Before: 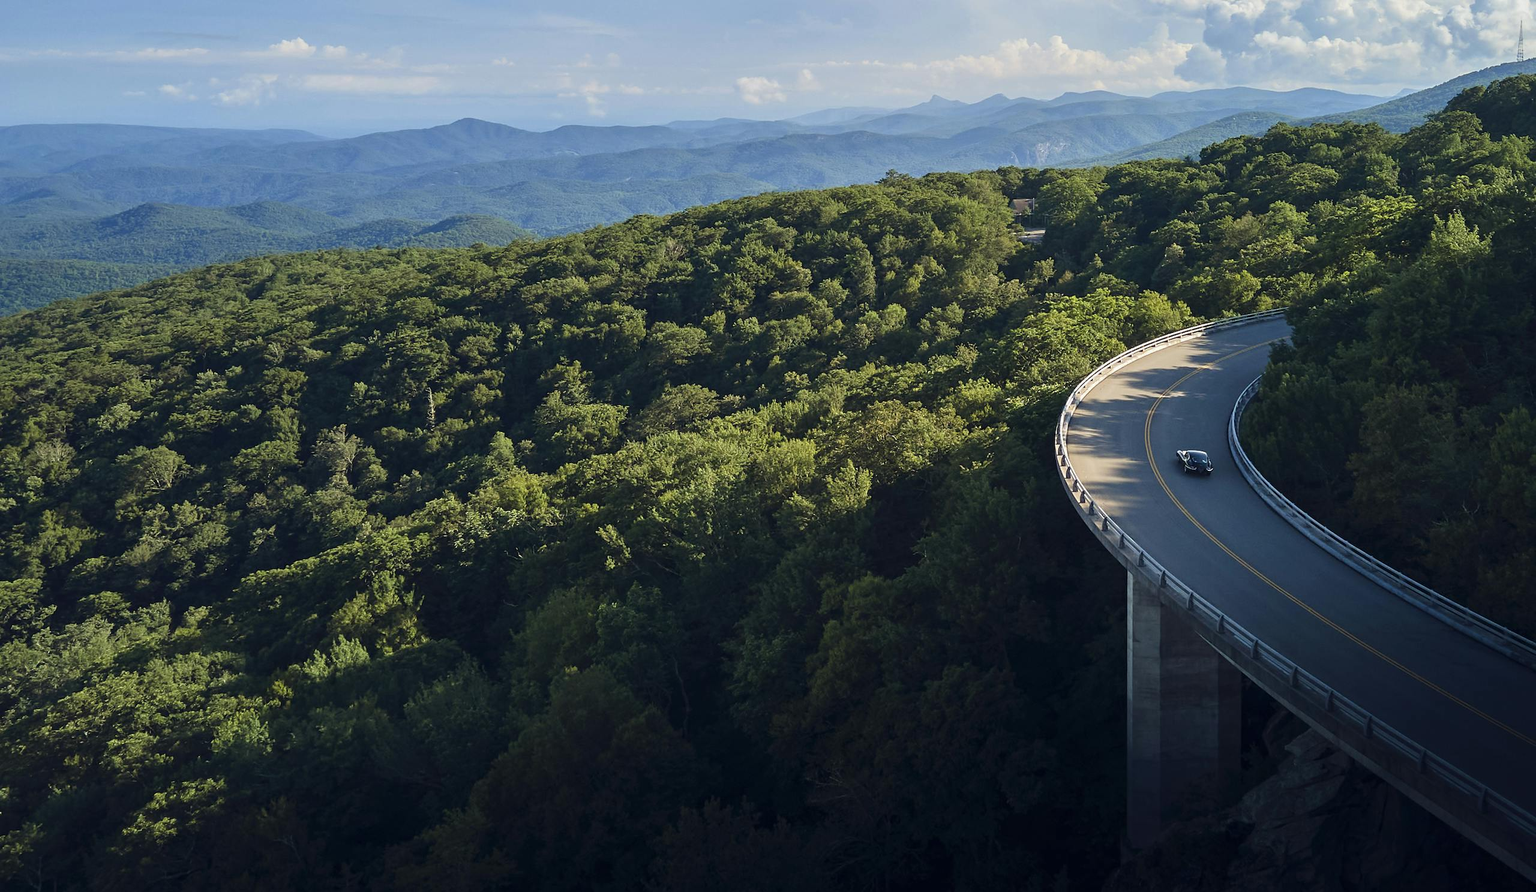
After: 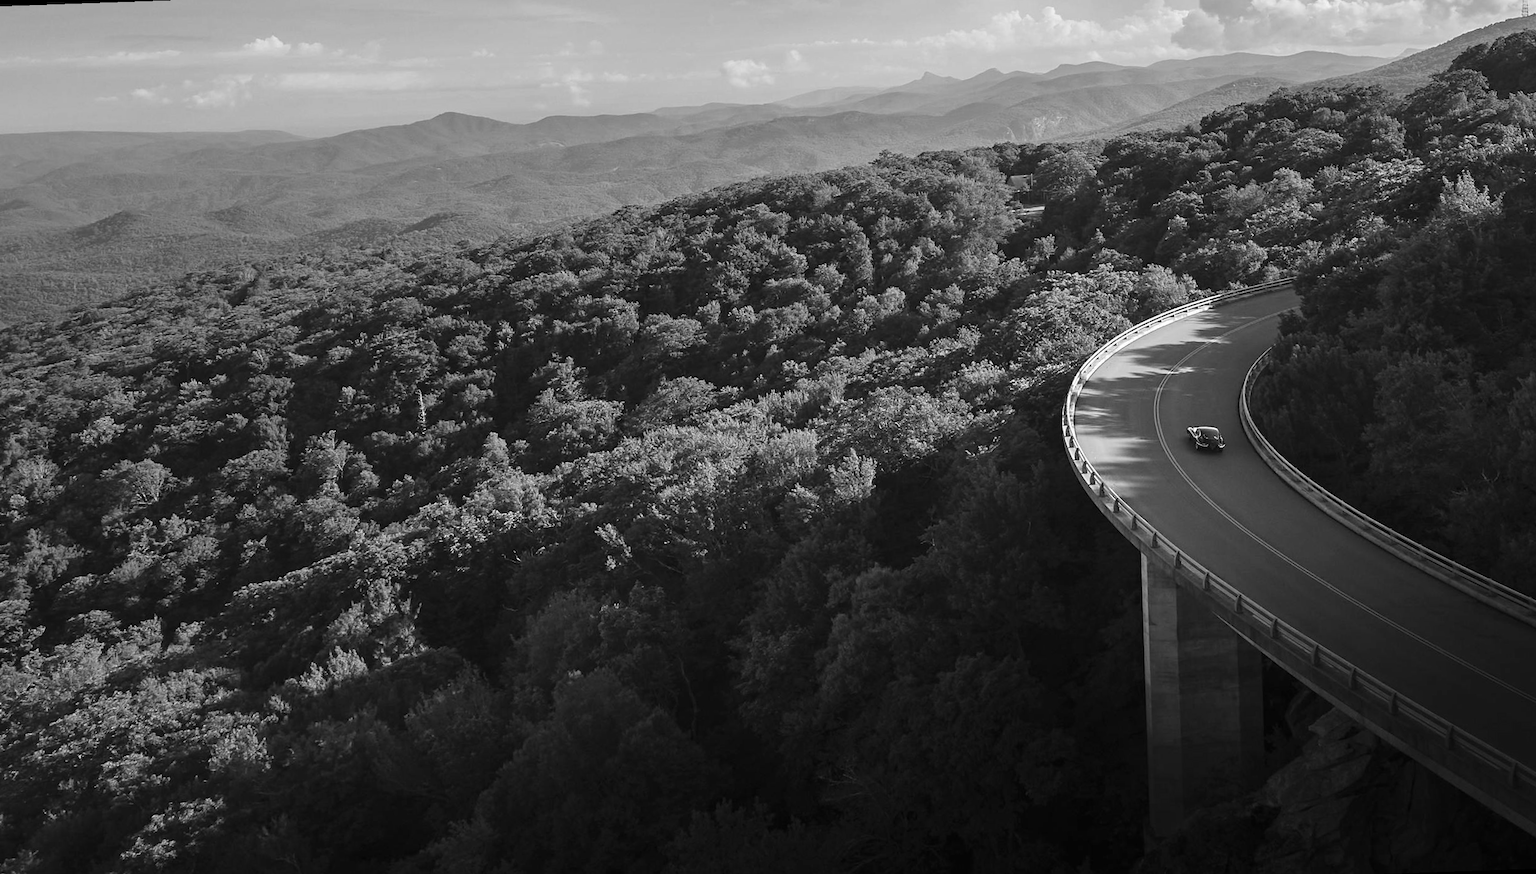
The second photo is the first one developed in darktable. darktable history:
white balance: red 1.066, blue 1.119
rotate and perspective: rotation -2°, crop left 0.022, crop right 0.978, crop top 0.049, crop bottom 0.951
monochrome: on, module defaults
